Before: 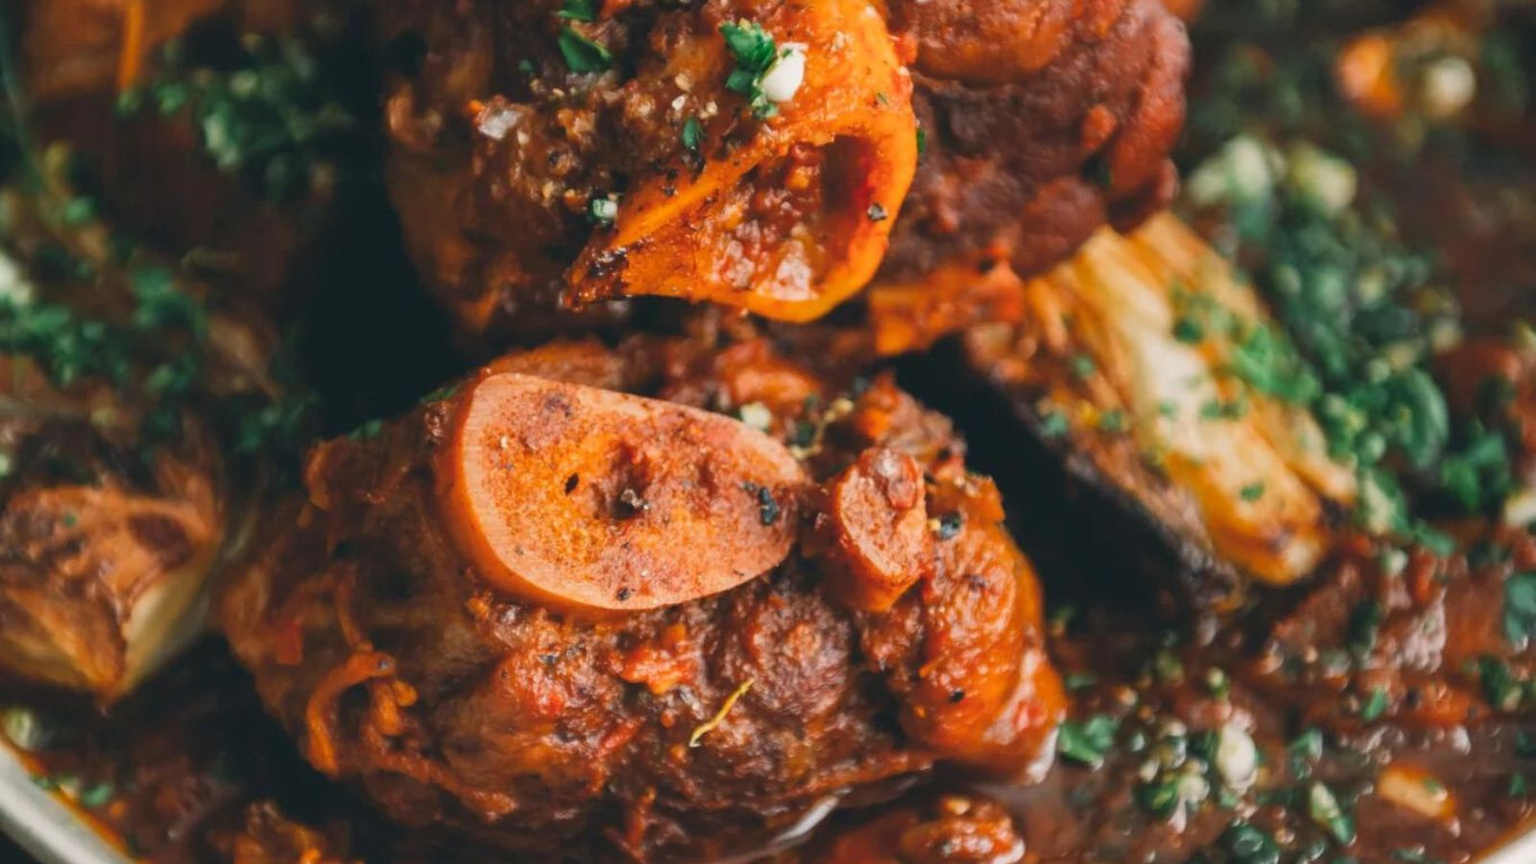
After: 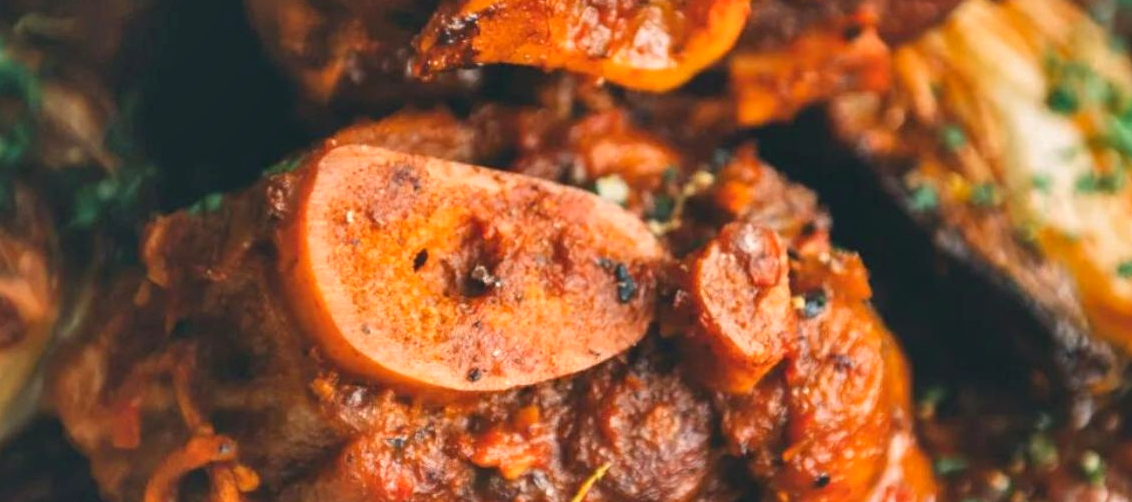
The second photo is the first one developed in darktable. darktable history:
crop: left 10.948%, top 27.211%, right 18.295%, bottom 16.959%
shadows and highlights: radius 106.86, shadows 40.98, highlights -71.48, low approximation 0.01, soften with gaussian
levels: mode automatic, levels [0.093, 0.434, 0.988]
